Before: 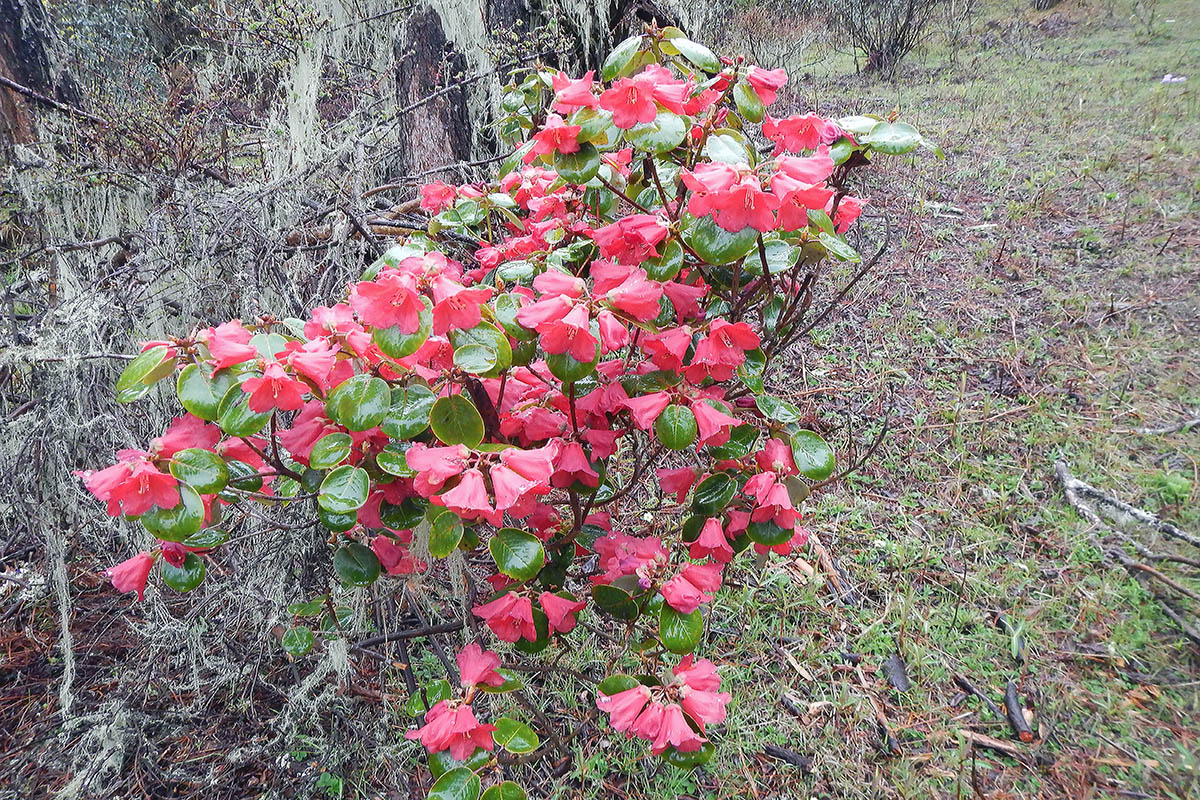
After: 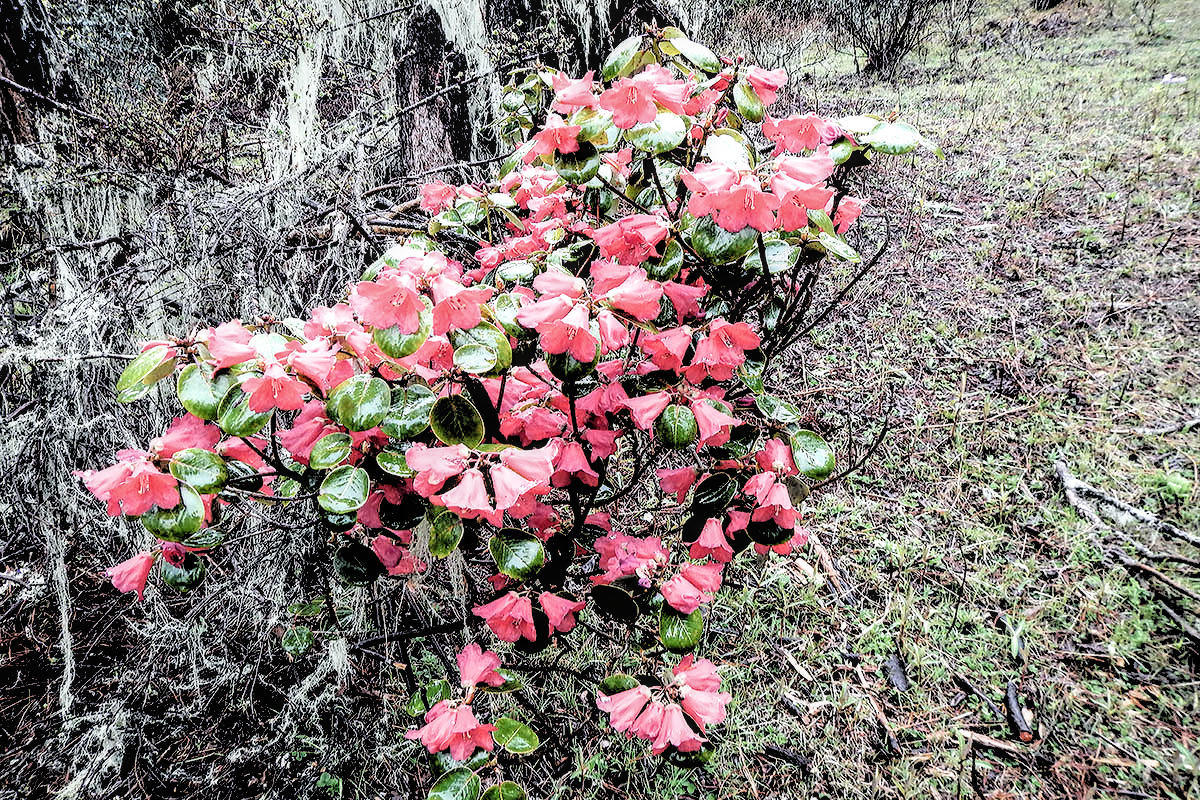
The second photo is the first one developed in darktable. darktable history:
filmic rgb: black relative exposure -1.01 EV, white relative exposure 2.06 EV, threshold 5.99 EV, hardness 1.53, contrast 2.242, color science v6 (2022), enable highlight reconstruction true
local contrast: detail 130%
